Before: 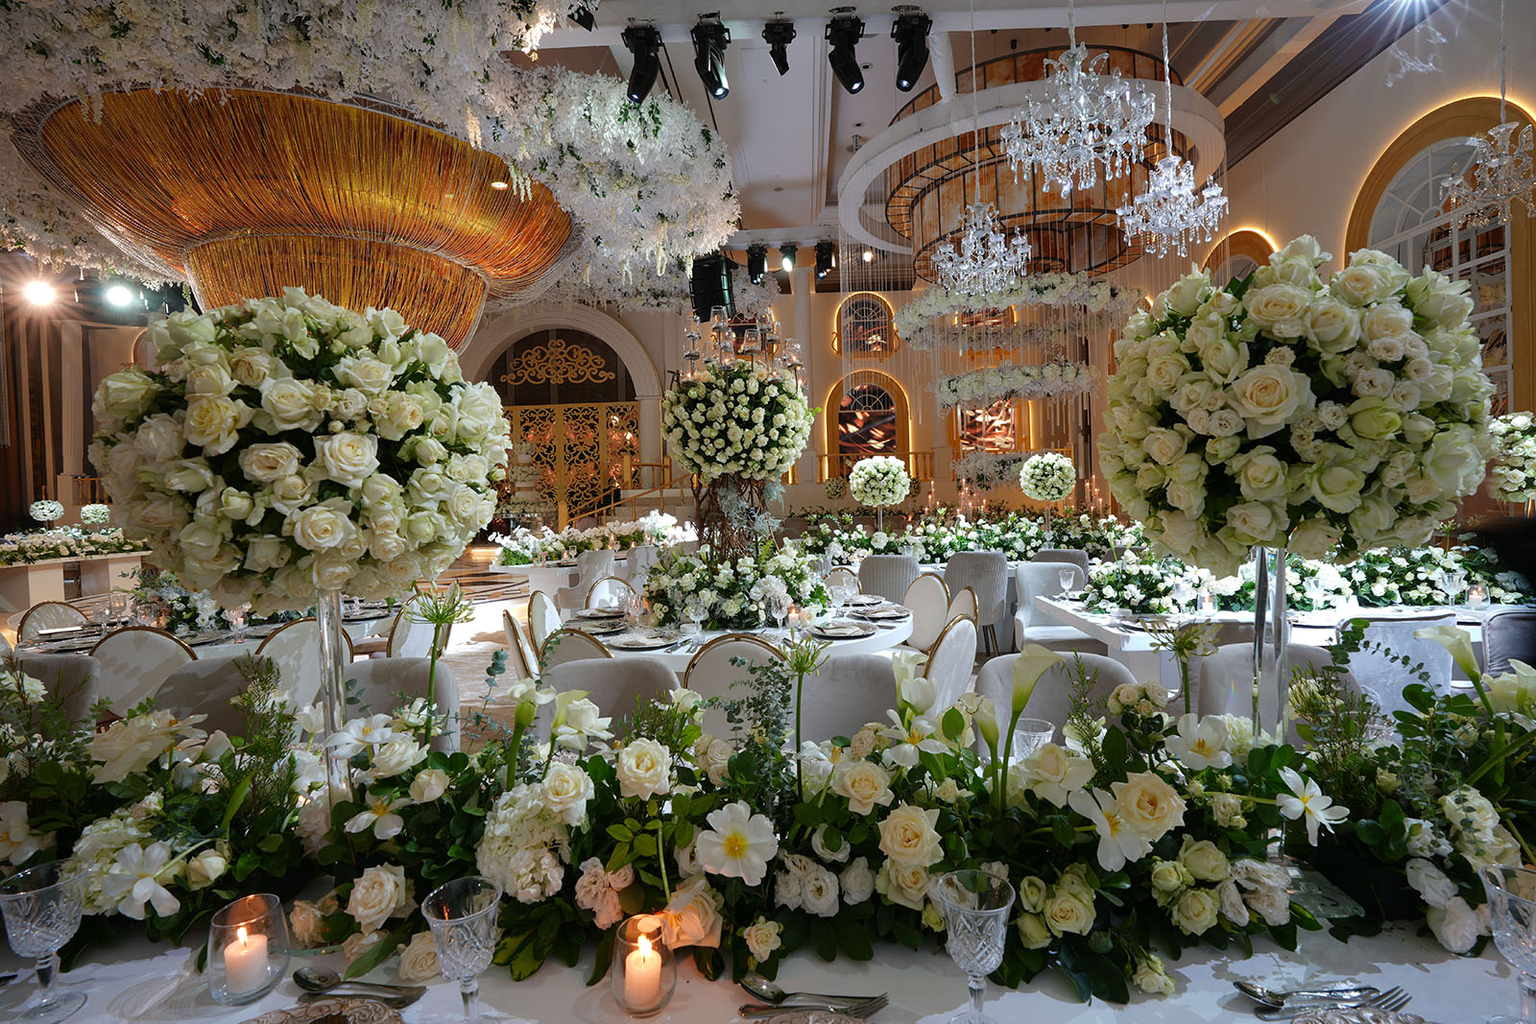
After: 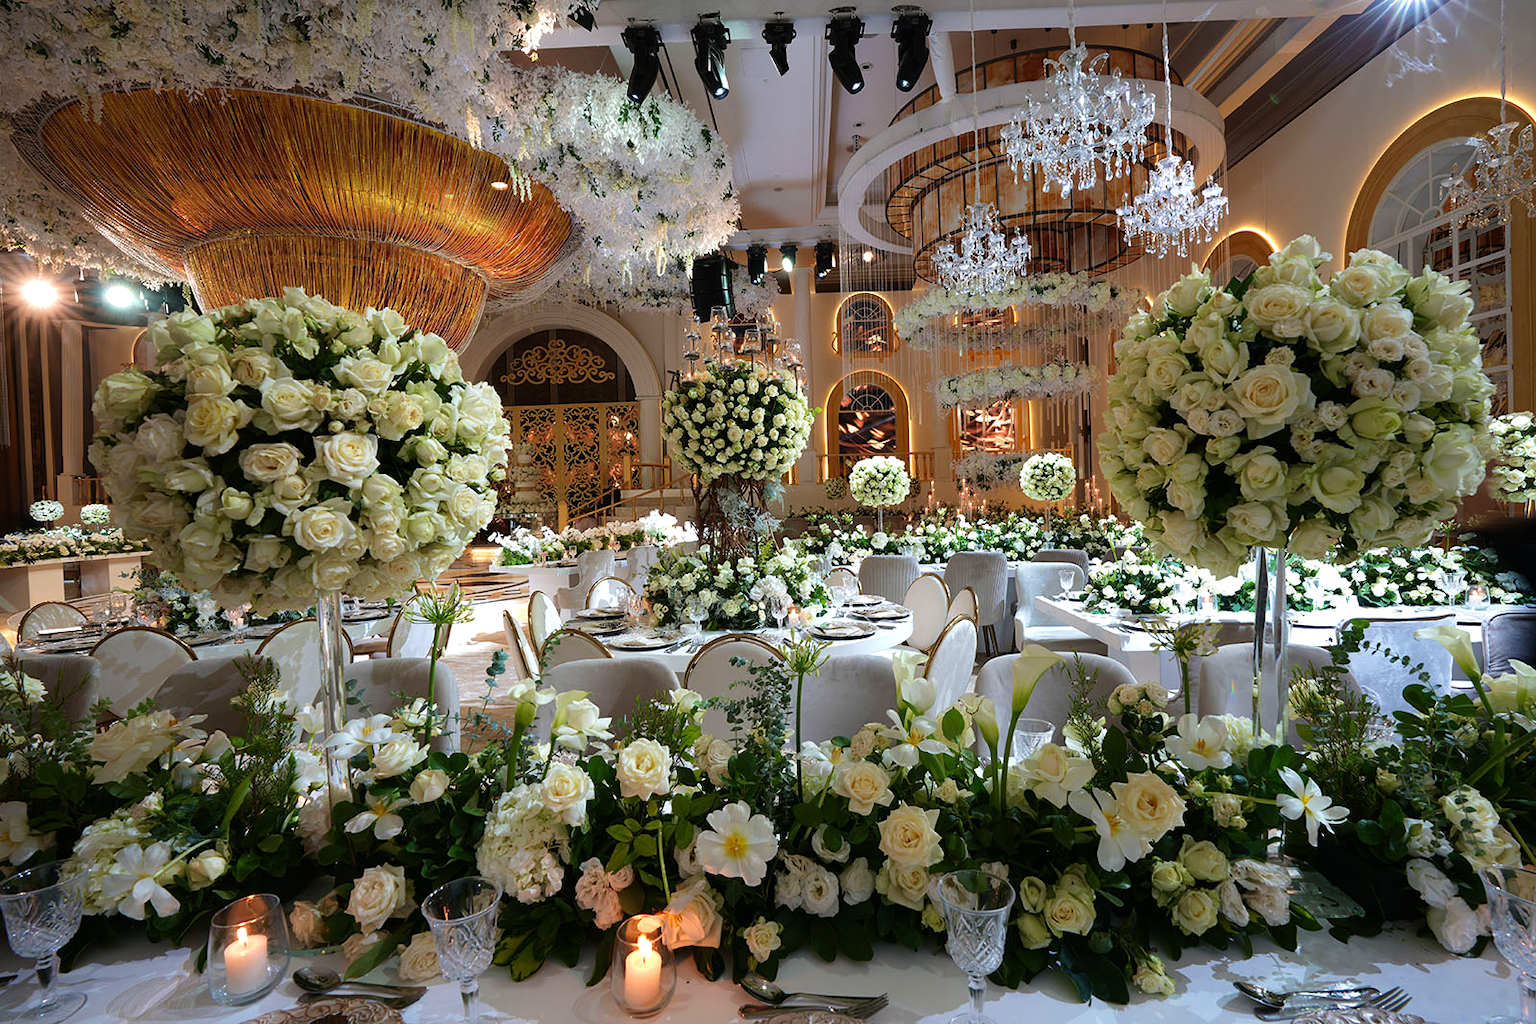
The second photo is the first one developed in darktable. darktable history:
velvia: on, module defaults
tone equalizer: -8 EV -0.429 EV, -7 EV -0.395 EV, -6 EV -0.302 EV, -5 EV -0.205 EV, -3 EV 0.224 EV, -2 EV 0.346 EV, -1 EV 0.405 EV, +0 EV 0.437 EV, smoothing diameter 2.19%, edges refinement/feathering 21.79, mask exposure compensation -1.57 EV, filter diffusion 5
